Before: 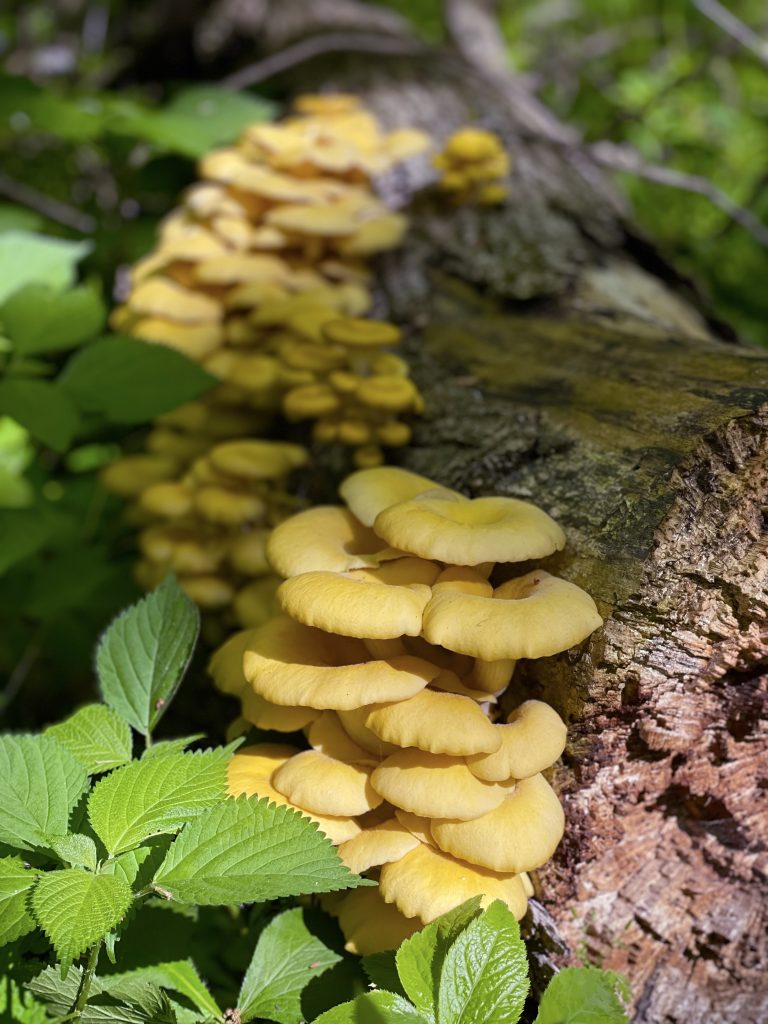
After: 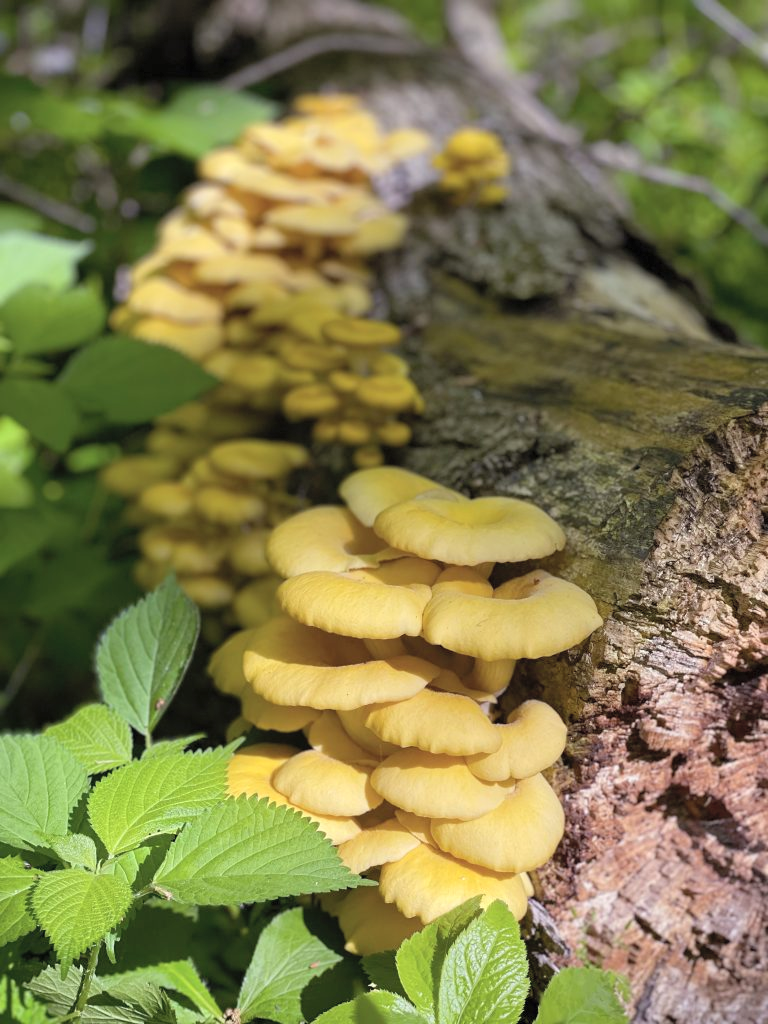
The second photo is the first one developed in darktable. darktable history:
contrast brightness saturation: brightness 0.143
